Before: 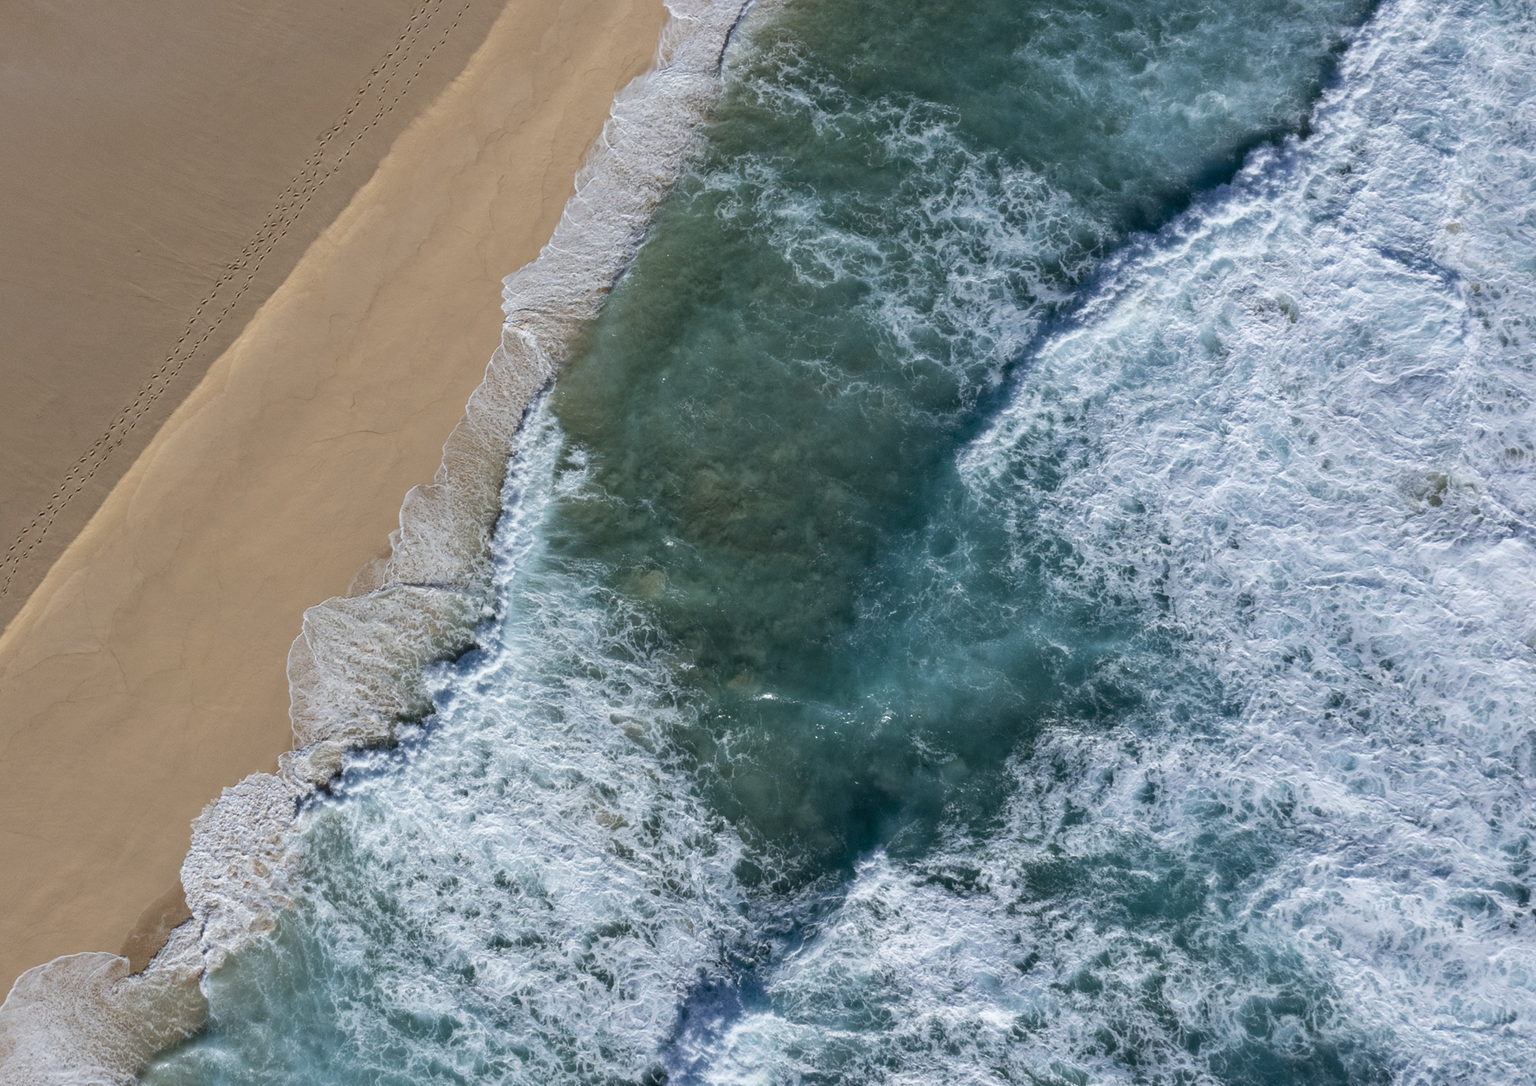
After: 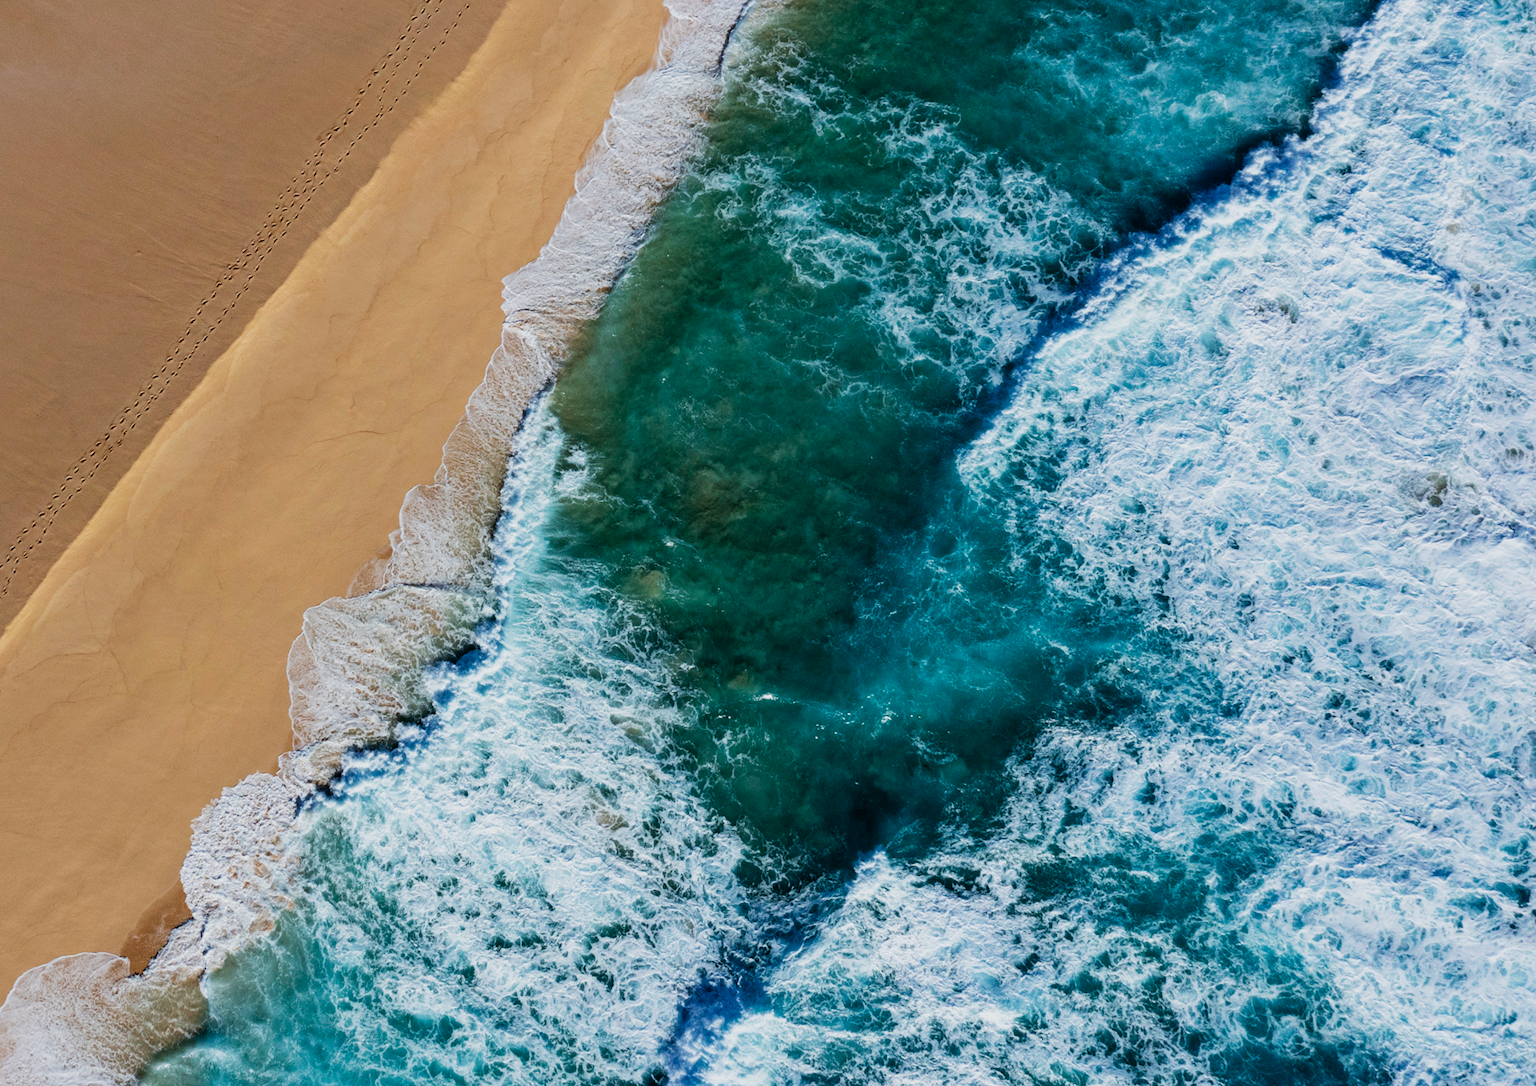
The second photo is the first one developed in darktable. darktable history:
sigmoid: contrast 1.7, skew 0.1, preserve hue 0%, red attenuation 0.1, red rotation 0.035, green attenuation 0.1, green rotation -0.017, blue attenuation 0.15, blue rotation -0.052, base primaries Rec2020
color balance rgb: perceptual saturation grading › global saturation 30%, global vibrance 20%
